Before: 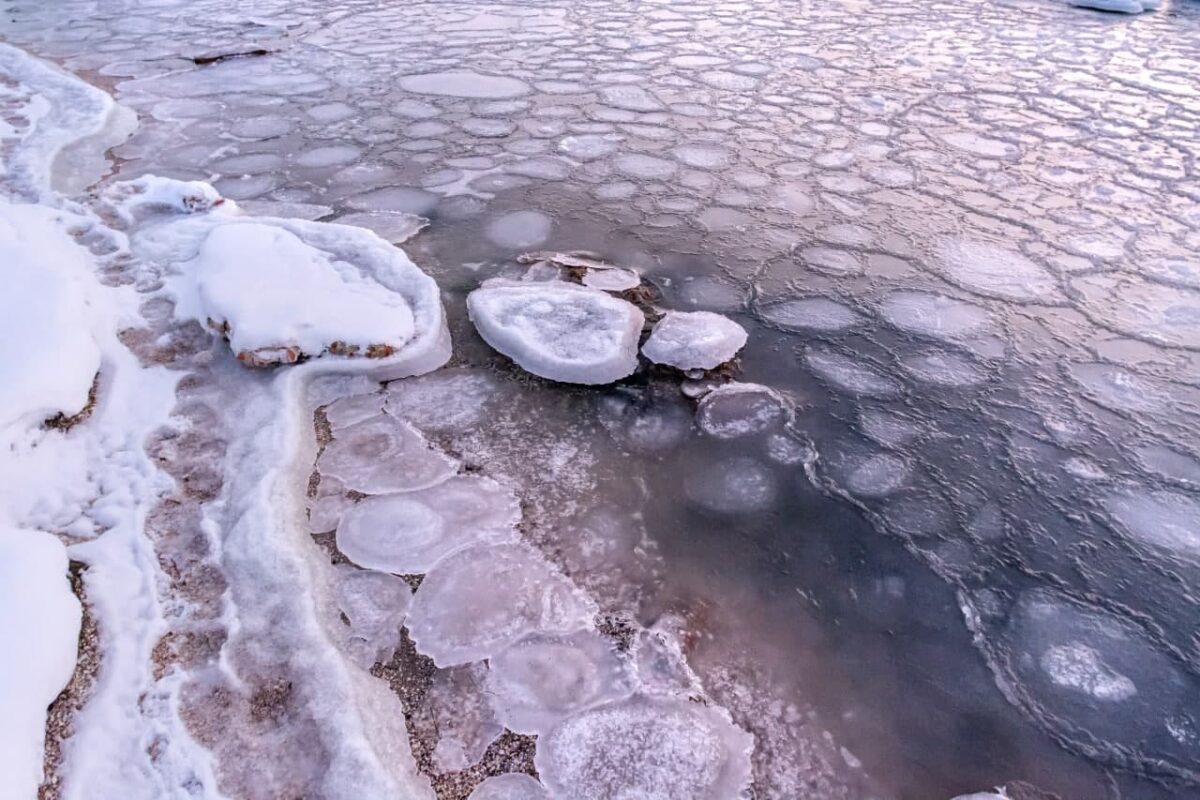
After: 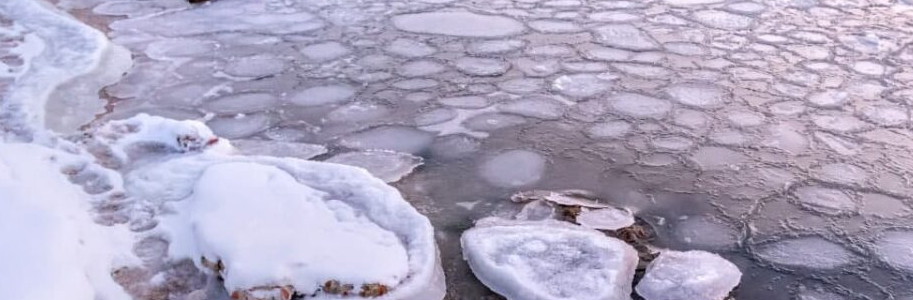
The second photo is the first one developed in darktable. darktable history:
crop: left 0.554%, top 7.637%, right 23.36%, bottom 54.832%
